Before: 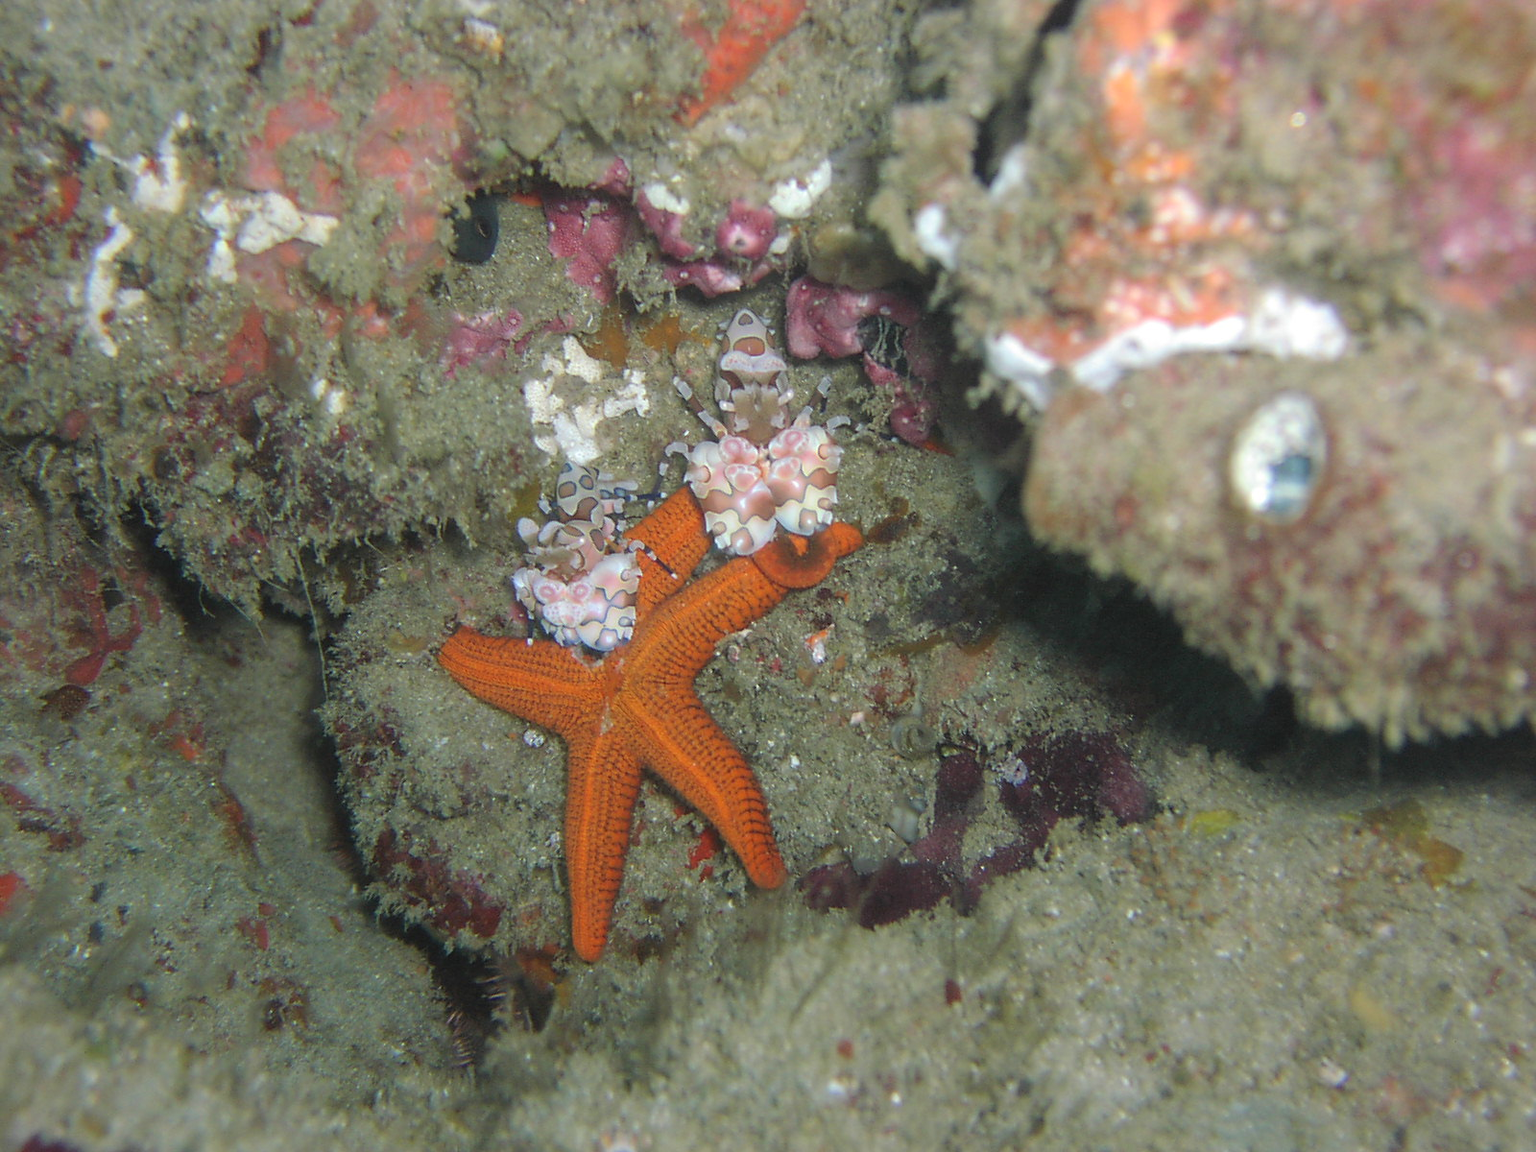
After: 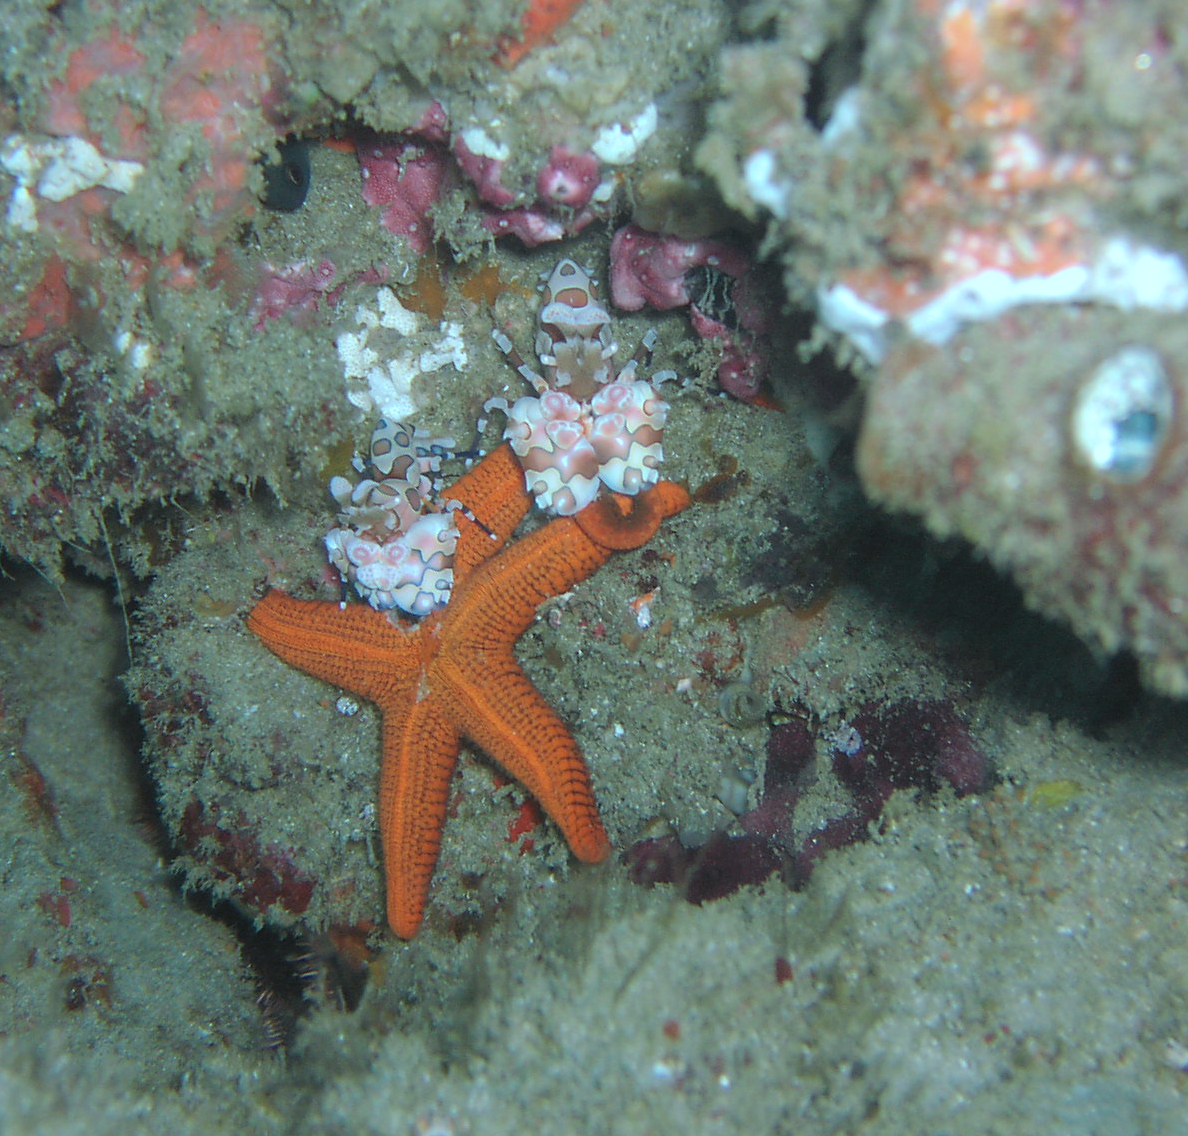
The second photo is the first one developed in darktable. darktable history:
color correction: highlights a* -11.73, highlights b* -15.04
crop and rotate: left 13.185%, top 5.264%, right 12.524%
